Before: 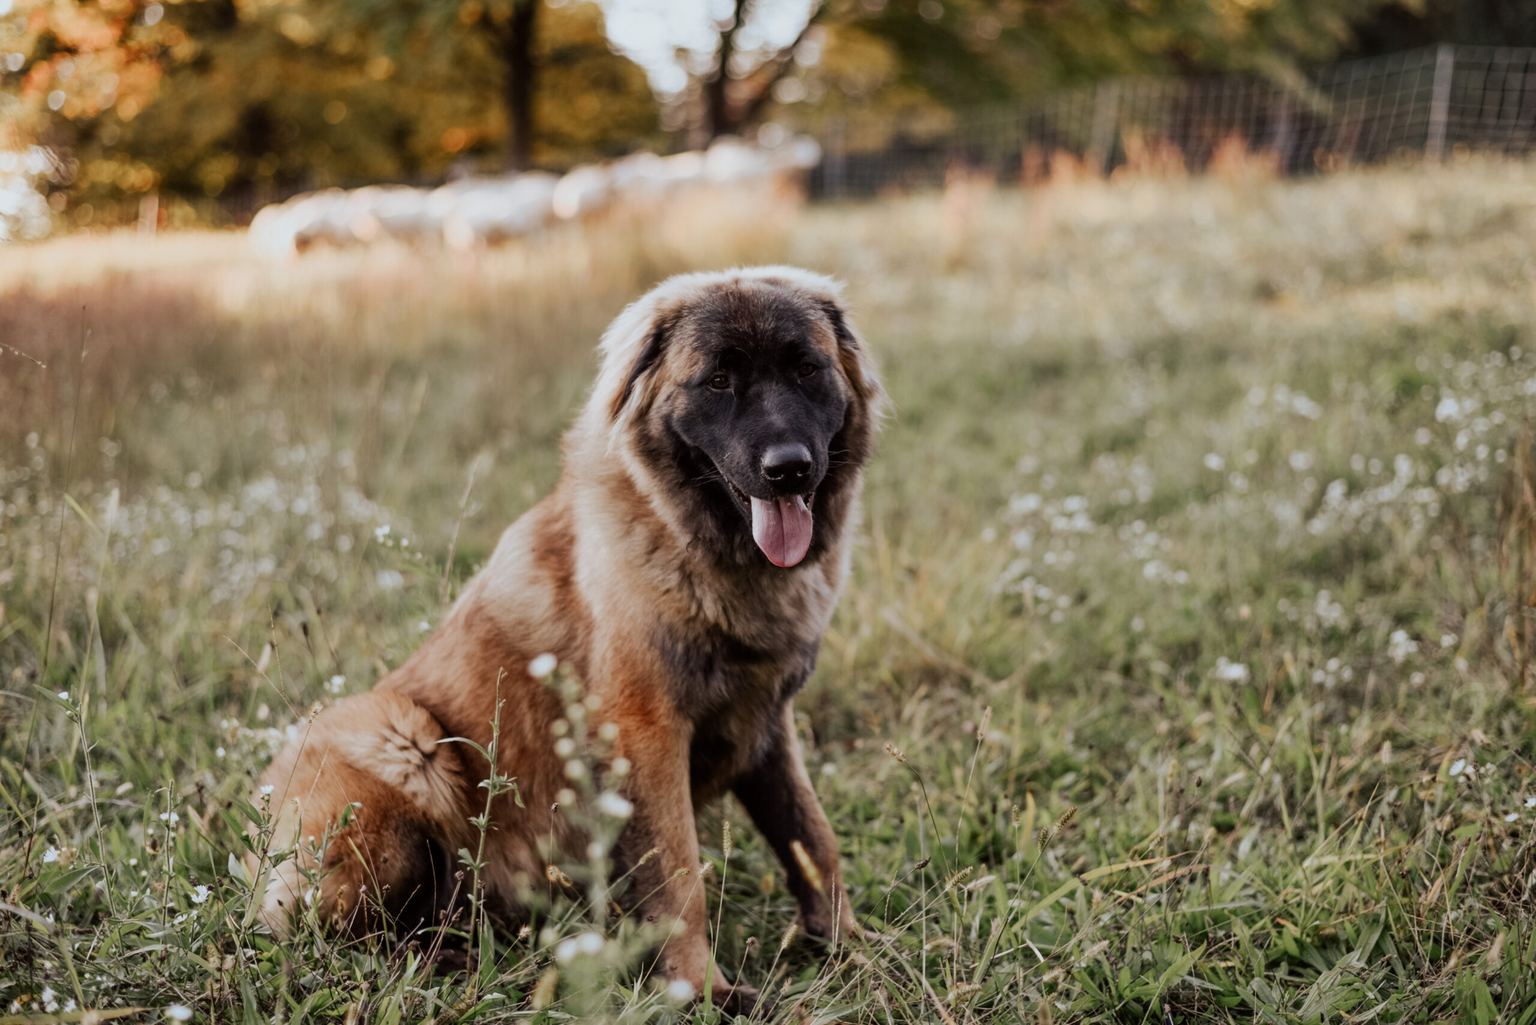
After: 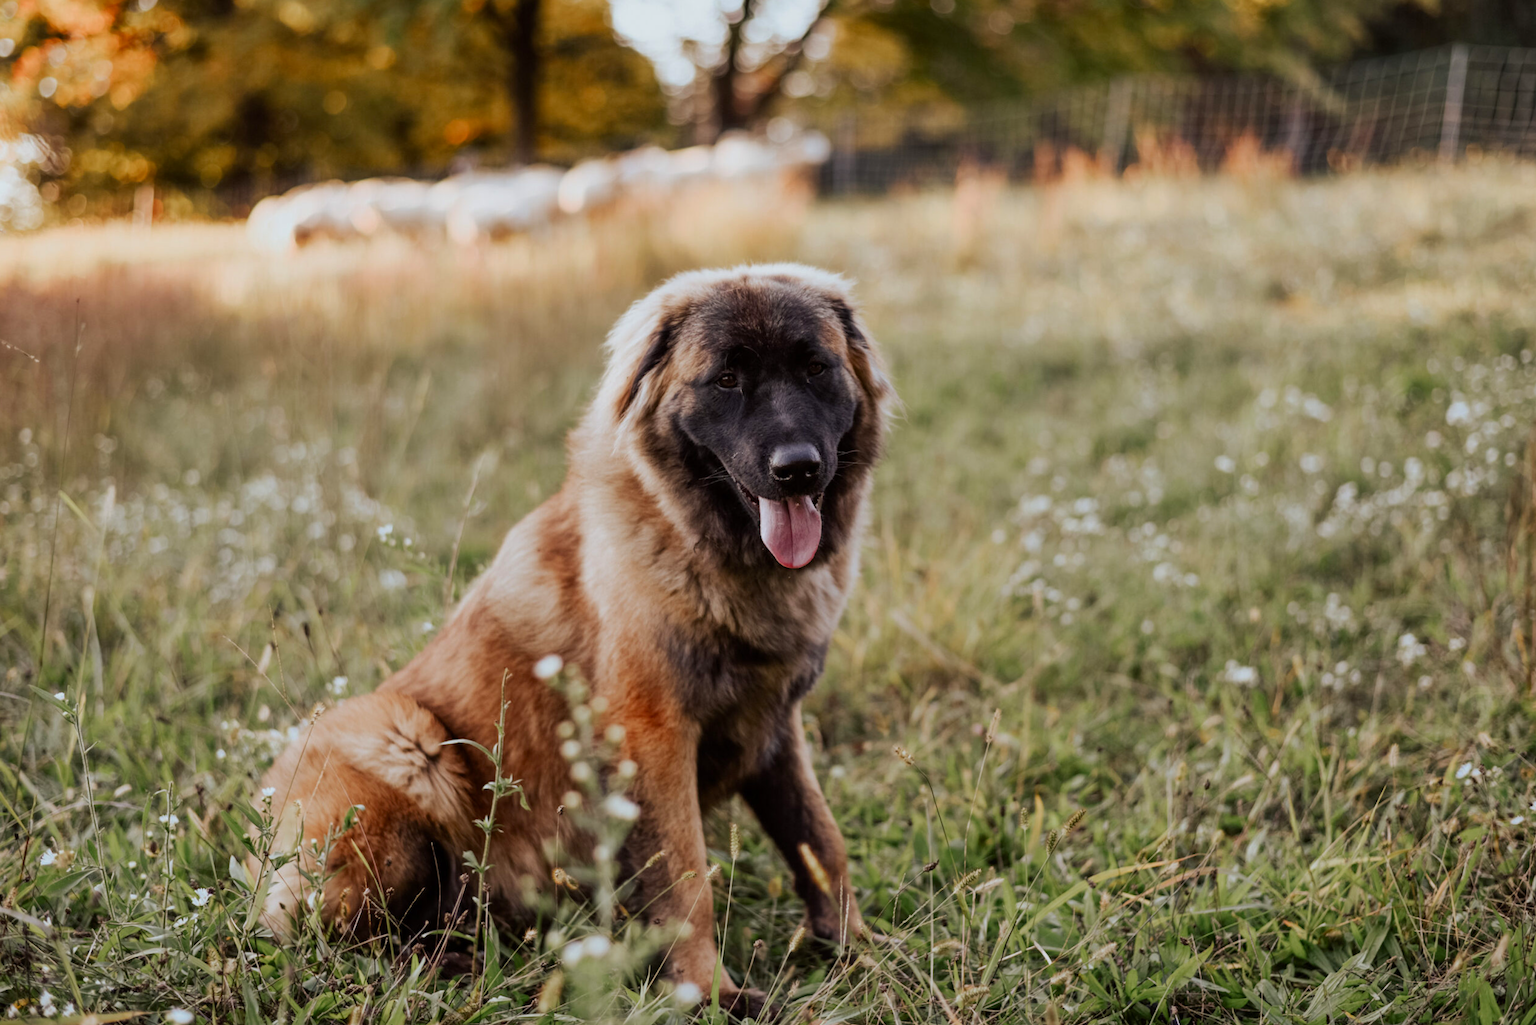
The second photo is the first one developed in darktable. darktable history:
color contrast: green-magenta contrast 1.2, blue-yellow contrast 1.2
rotate and perspective: rotation 0.174°, lens shift (vertical) 0.013, lens shift (horizontal) 0.019, shear 0.001, automatic cropping original format, crop left 0.007, crop right 0.991, crop top 0.016, crop bottom 0.997
